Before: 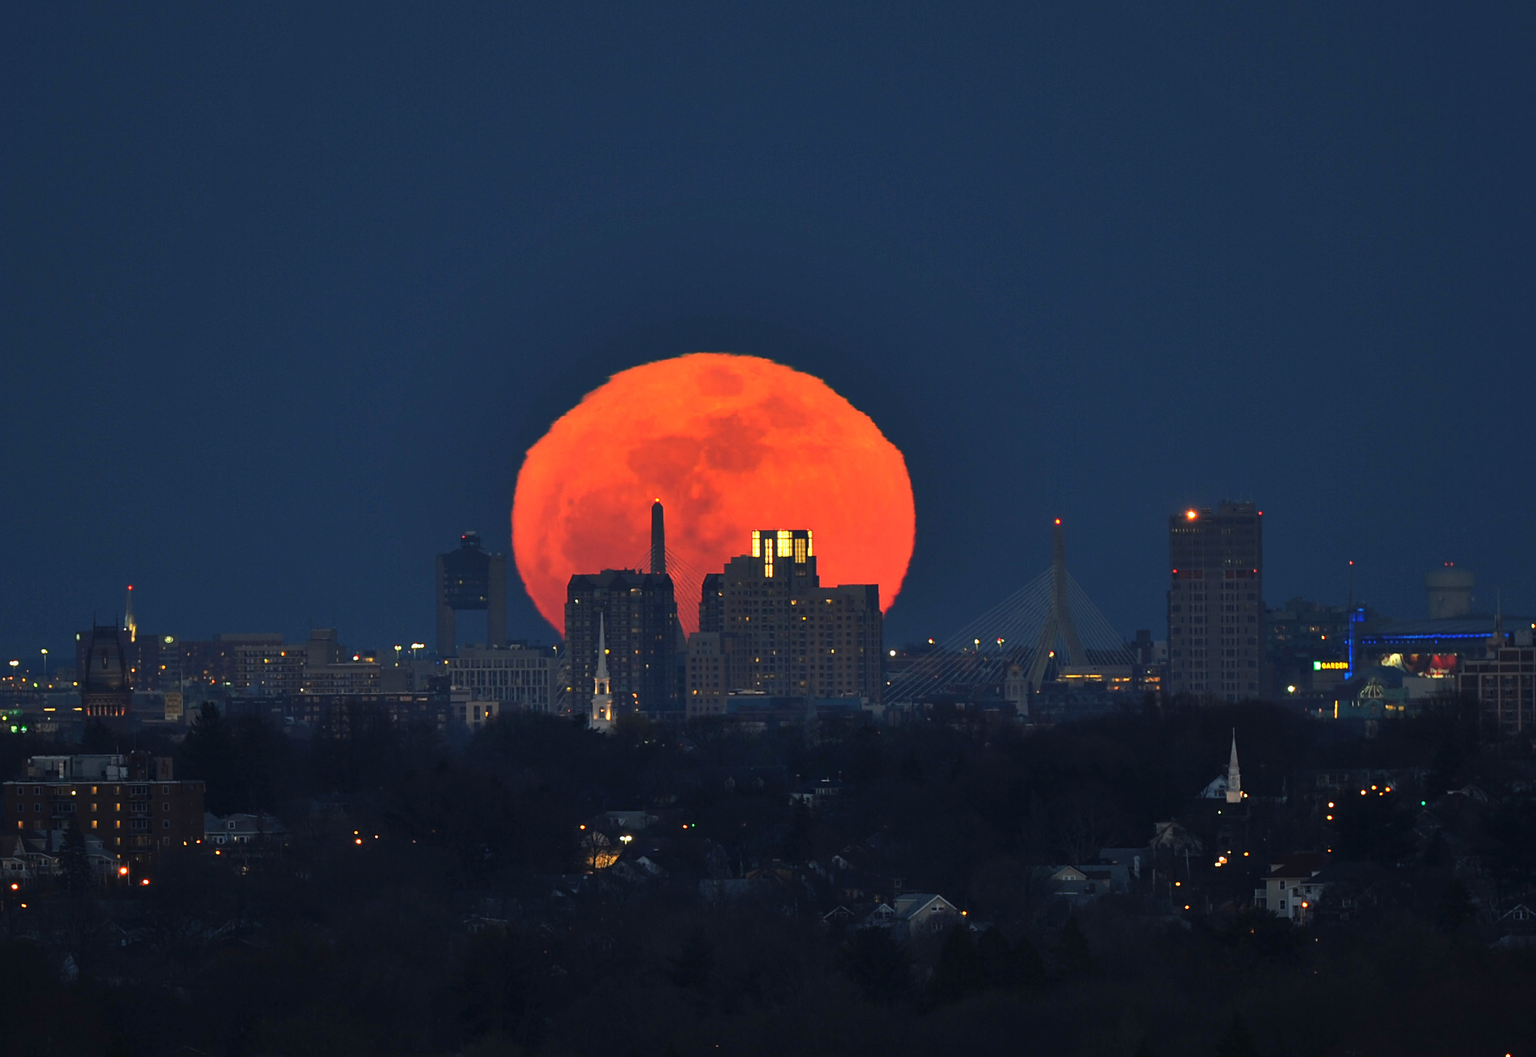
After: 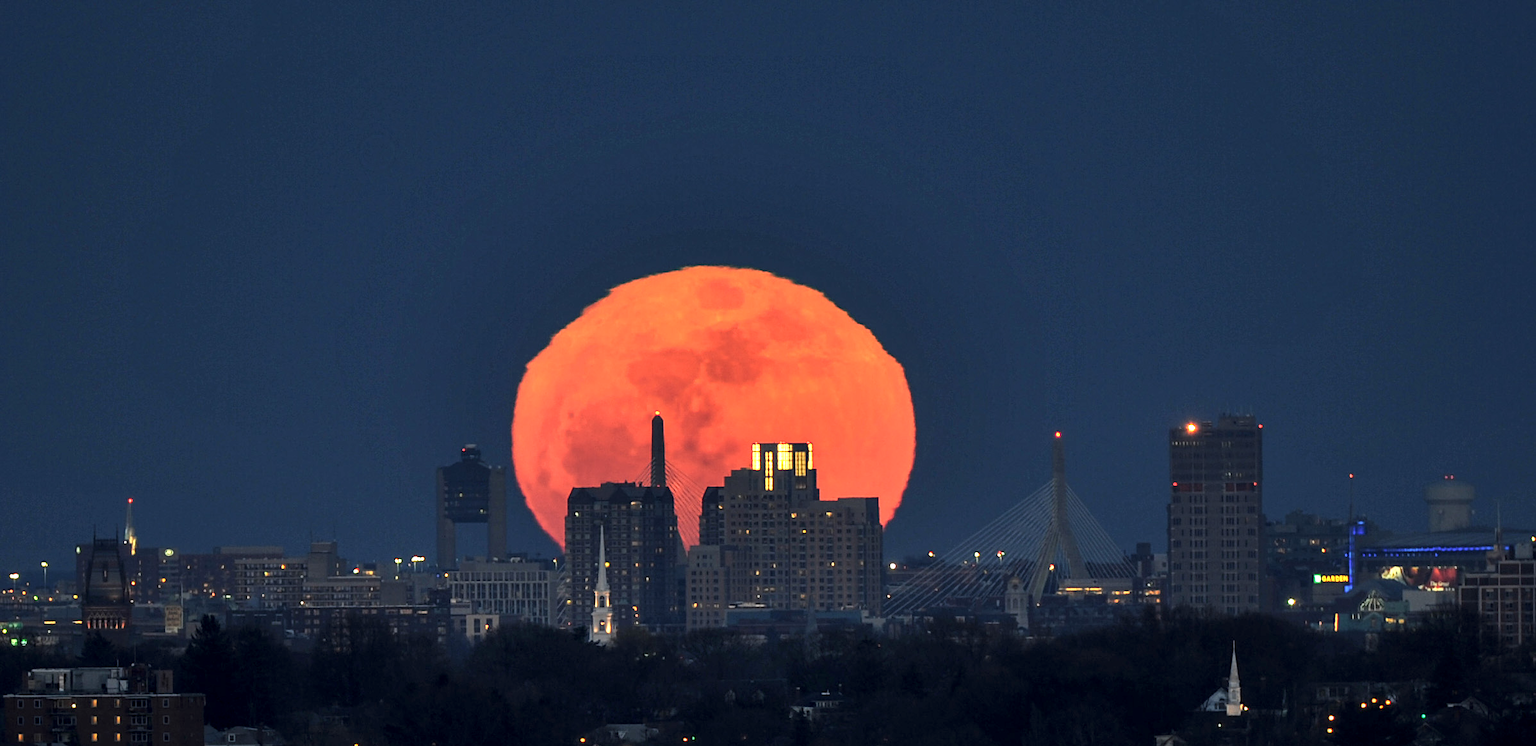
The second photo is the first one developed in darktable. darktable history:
crop and rotate: top 8.293%, bottom 20.996%
local contrast: detail 160%
